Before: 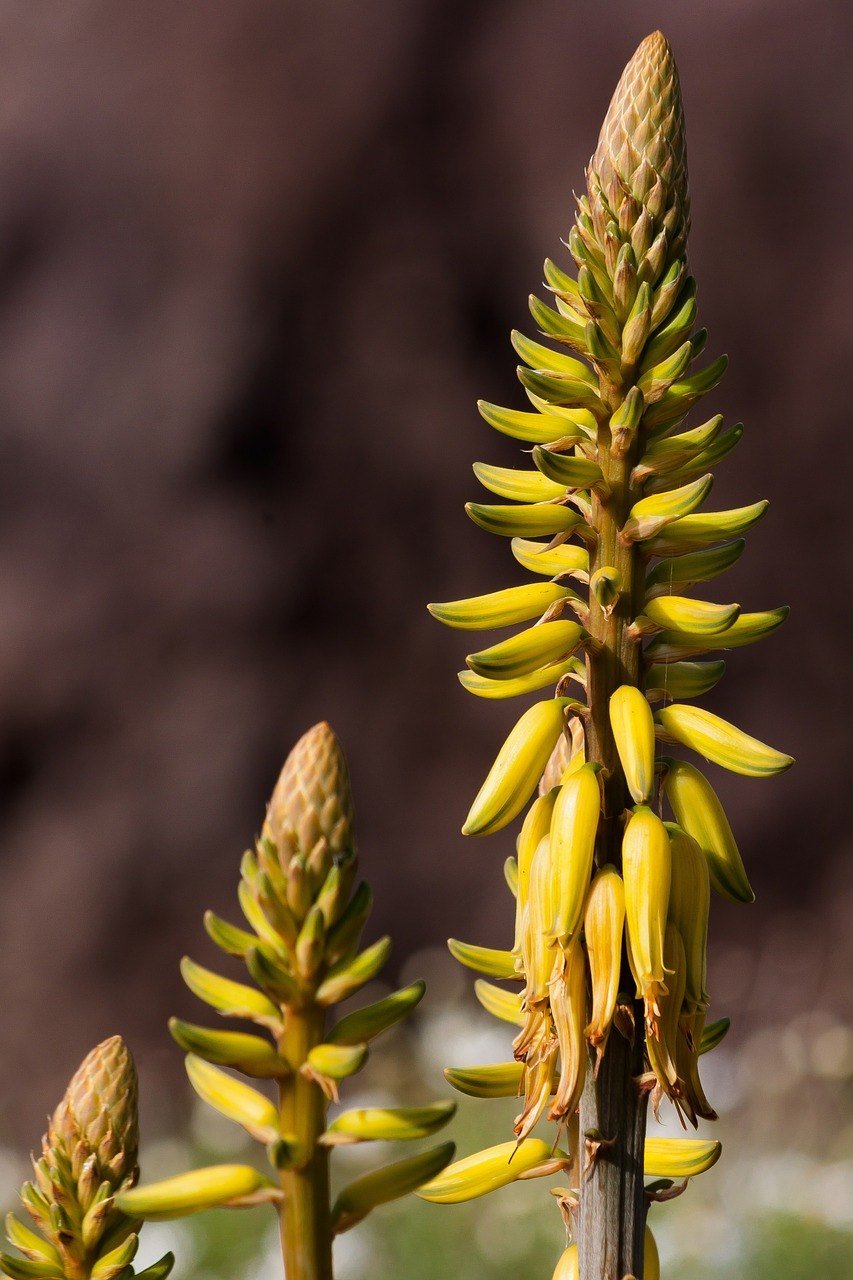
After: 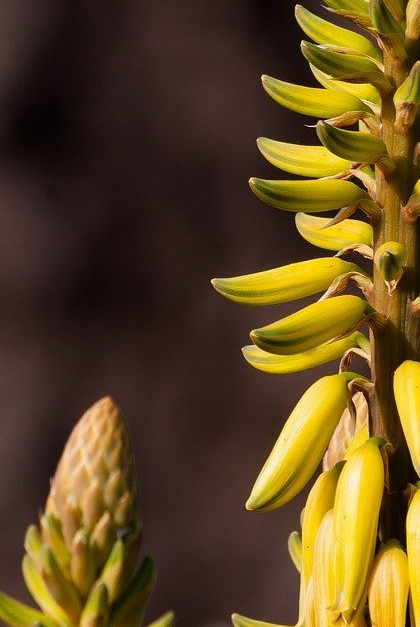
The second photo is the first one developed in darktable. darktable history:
exposure: compensate exposure bias true, compensate highlight preservation false
crop: left 25.401%, top 25.45%, right 25.268%, bottom 25.492%
